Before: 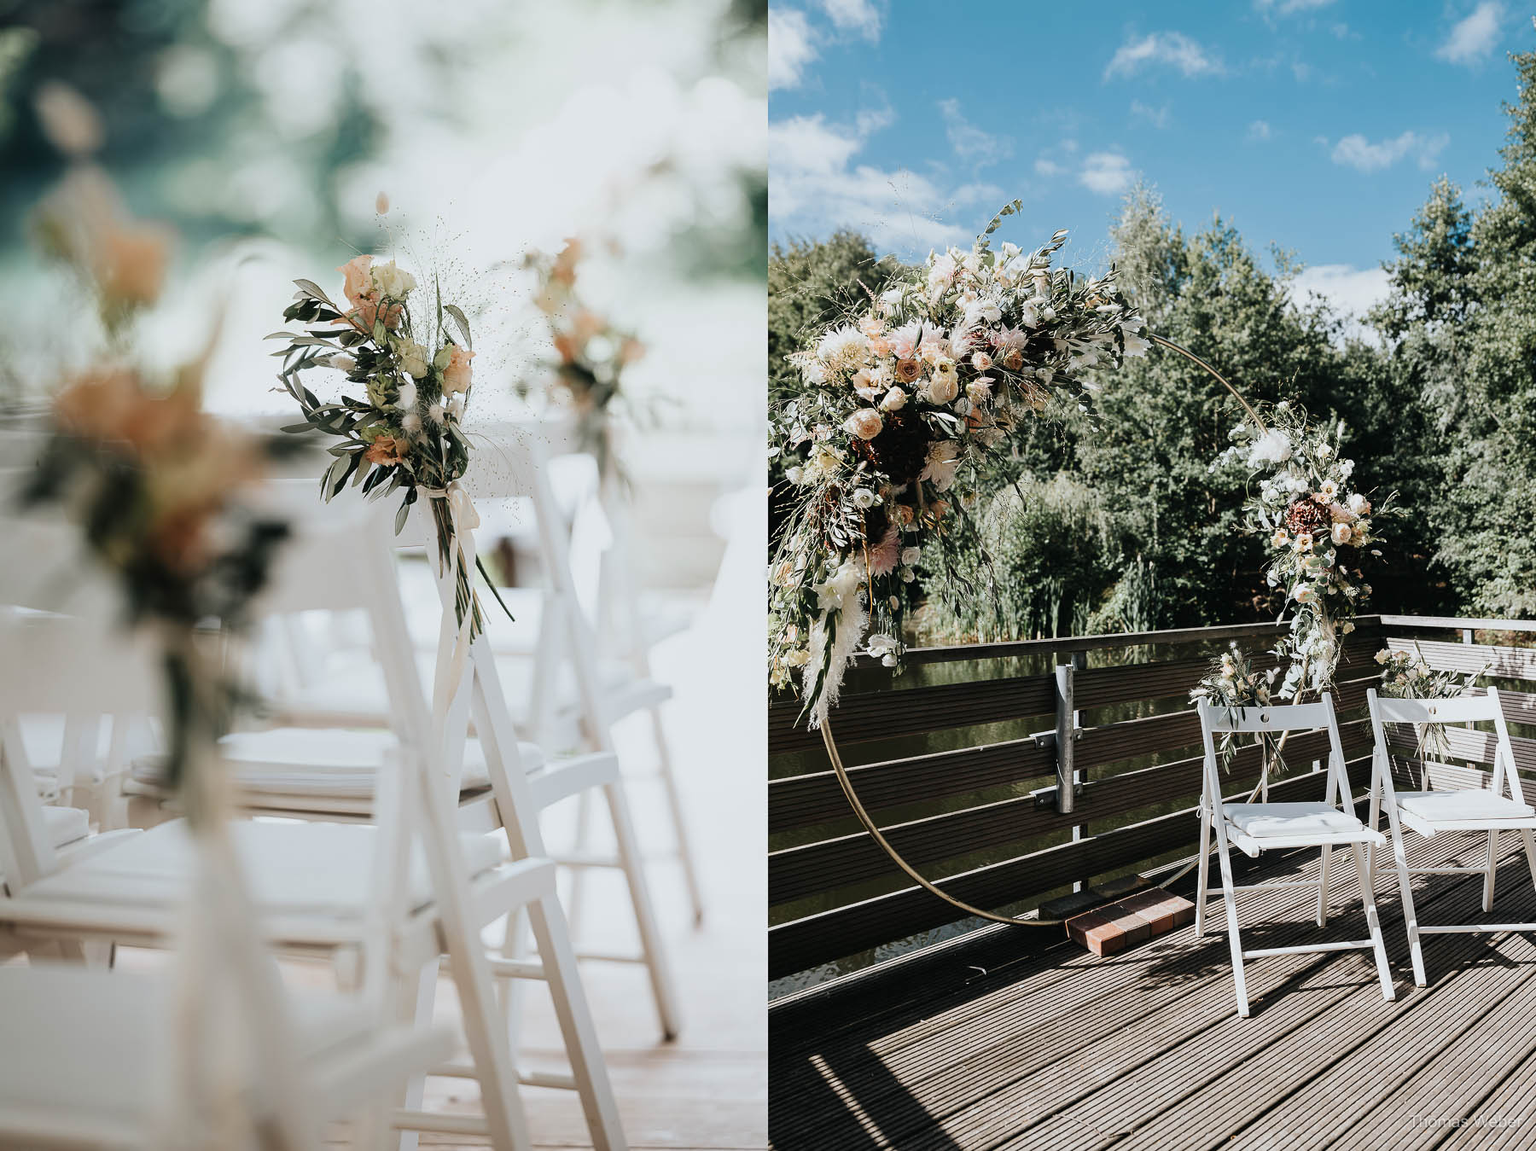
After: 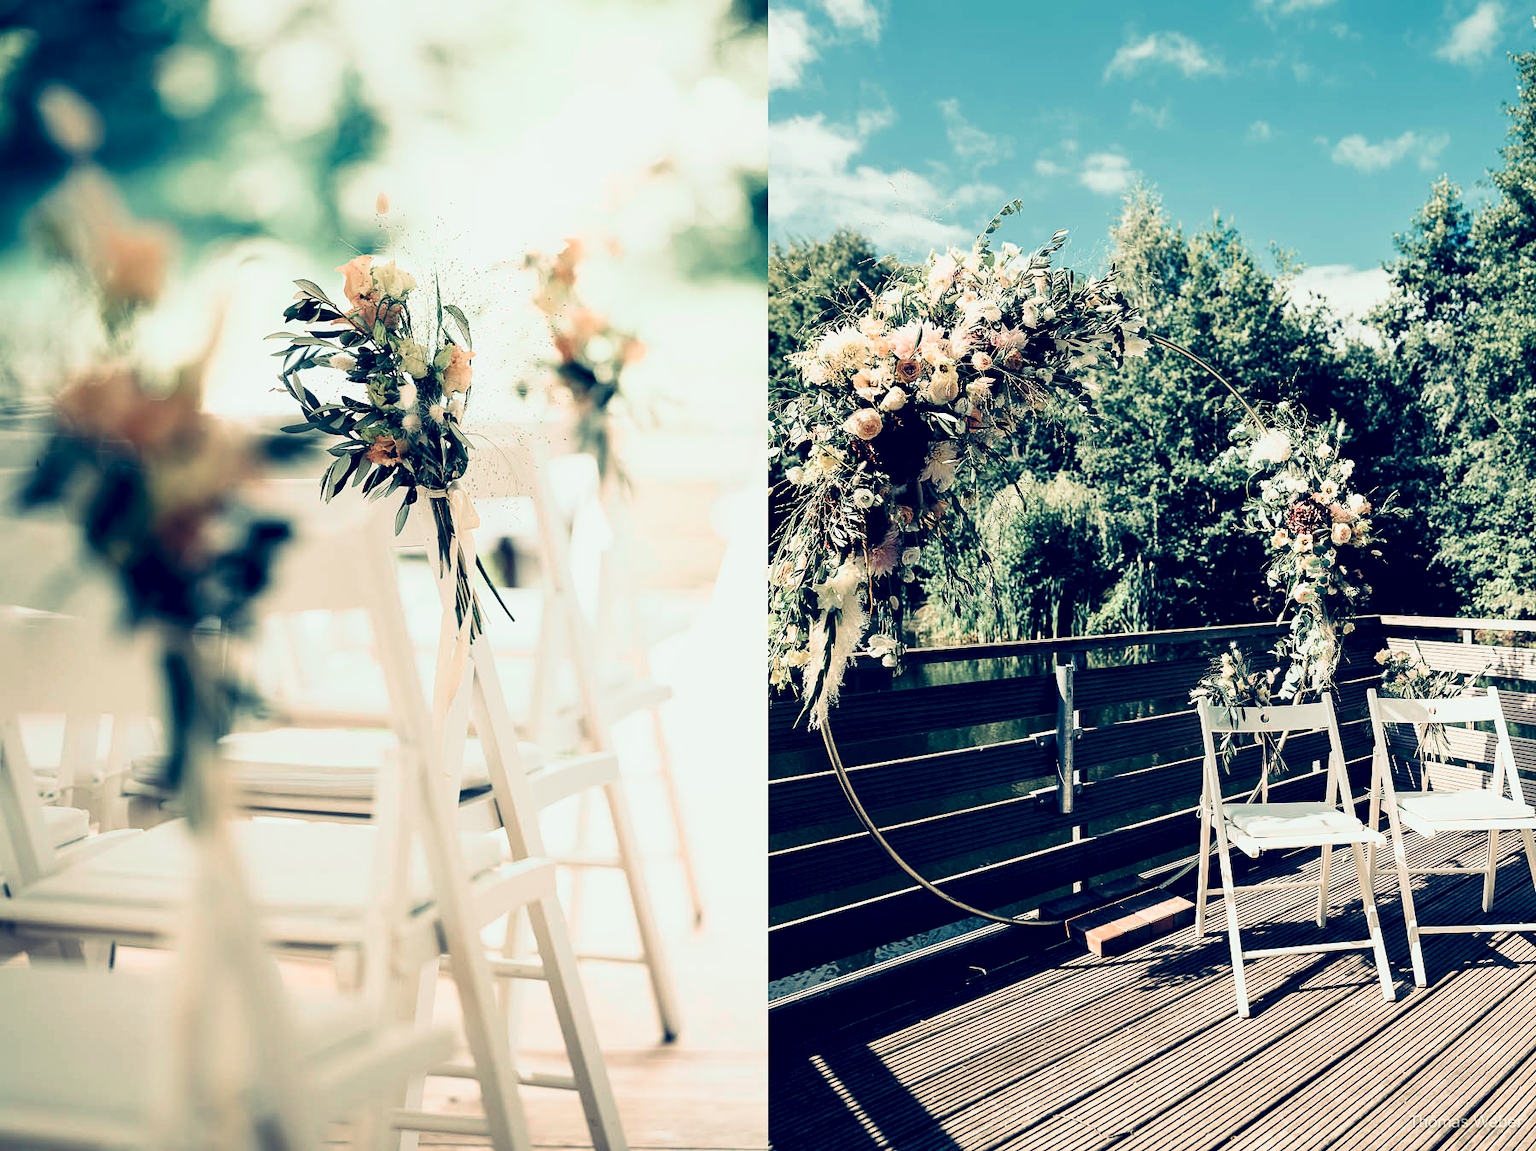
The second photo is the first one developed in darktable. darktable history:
tone curve: preserve colors none
color look up table: target L [92.2, 82.98, 67.16, 46.47, 200, 100, 95.94, 89.07, 79.45, 77.46, 68.4, 59.35, 60.78, 53.22, 35.38, 63.11, 61.46, 41.53, 35.47, 26, 80.01, 80.15, 58.43, 52.65, 0 ×25], target a [3.197, -20.85, -50.73, -25.6, 0, 0, -0.099, -1.524, 19.01, 27.96, 44.07, -8.236, 67.13, 70.91, 15.09, 1.154, 66.2, 1.974, -6.857, 21.77, -40.56, 0.522, -31.04, -16.85, 0 ×25], target b [10.9, 54.68, 28.69, 11.75, 0, 0, 6.493, 59.65, 67.4, 26.28, 58.09, 1.689, 18.36, 26.64, -2.379, -13.12, -1.867, -45.51, -15.1, -38.18, 9.657, 13.51, -17.46, -20.48, 0 ×25], num patches 24
